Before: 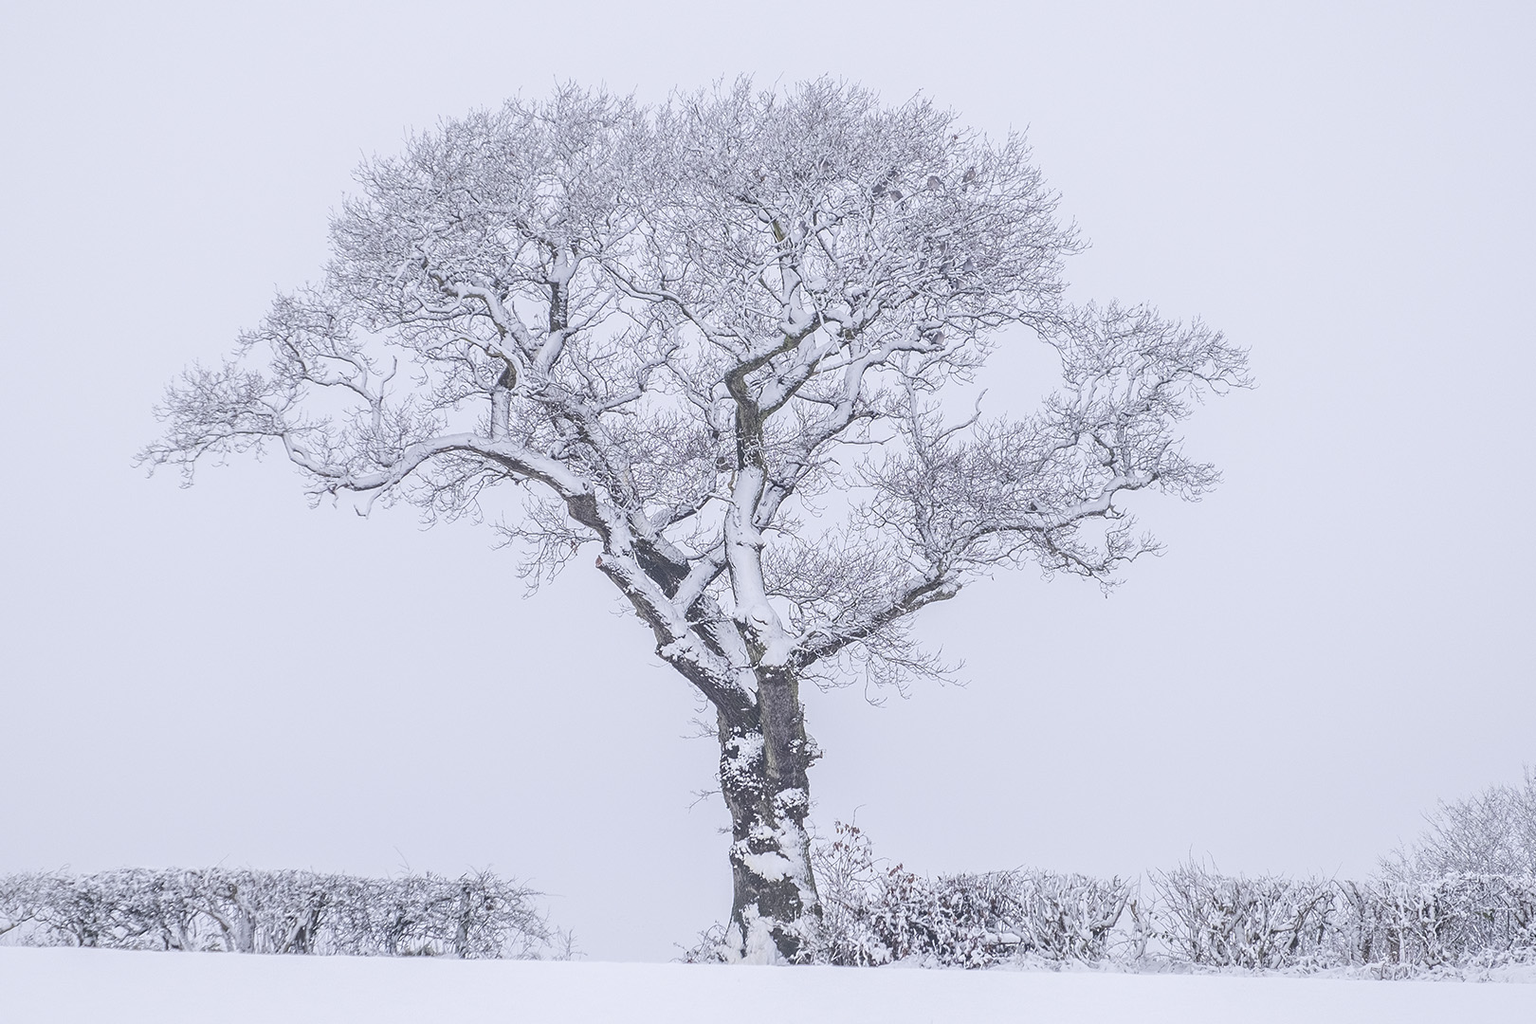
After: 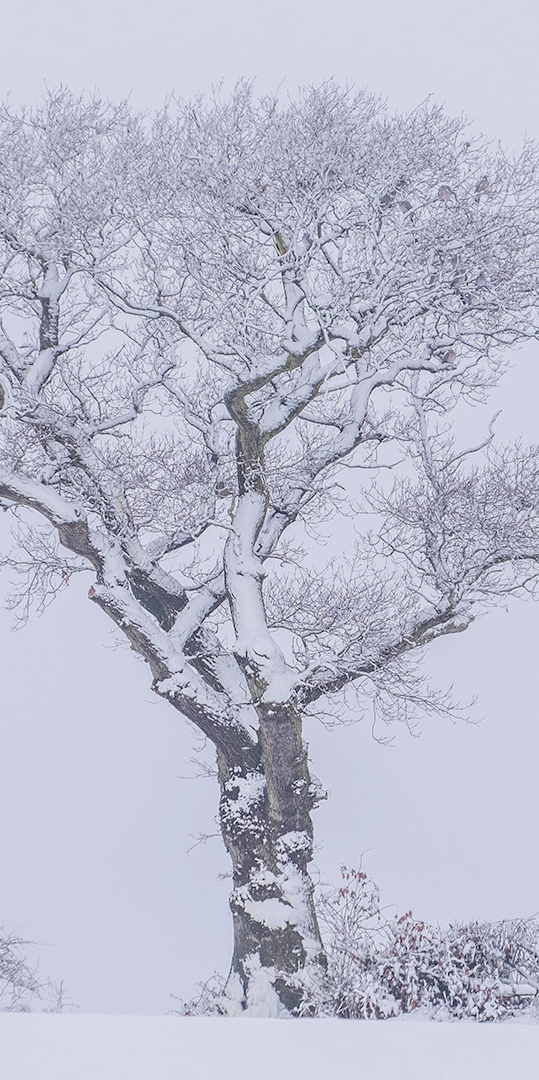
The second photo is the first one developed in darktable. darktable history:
crop: left 33.36%, right 33.36%
rgb levels: preserve colors sum RGB, levels [[0.038, 0.433, 0.934], [0, 0.5, 1], [0, 0.5, 1]]
